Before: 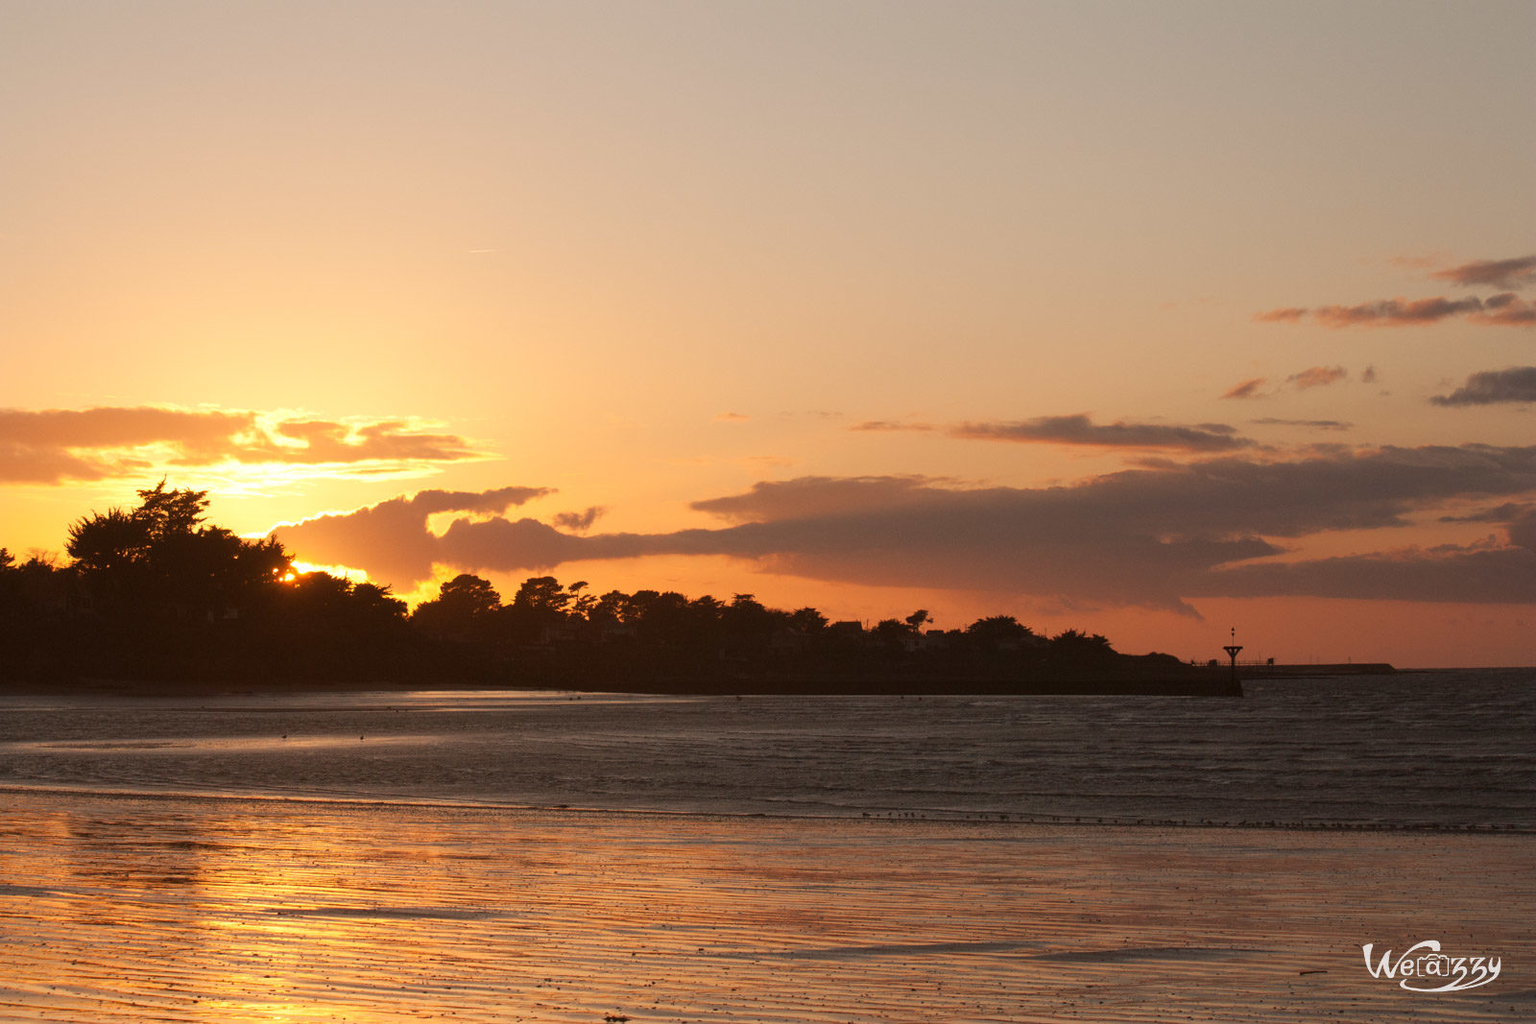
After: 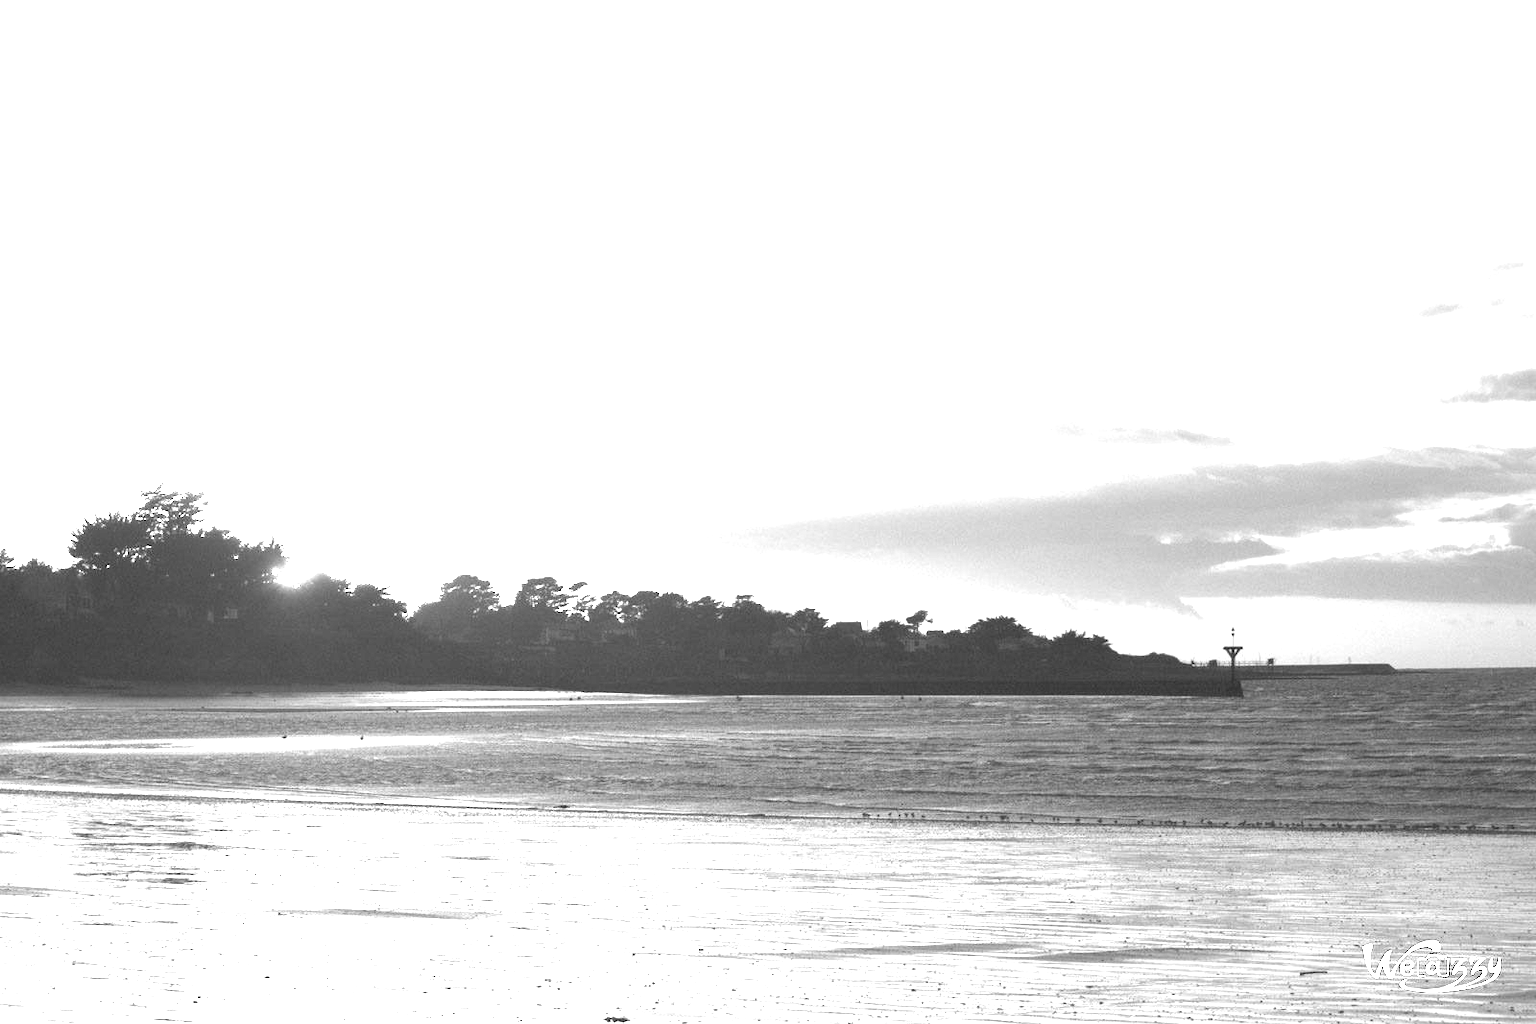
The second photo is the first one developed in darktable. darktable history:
exposure: exposure 3 EV, compensate highlight preservation false
monochrome: a 32, b 64, size 2.3
